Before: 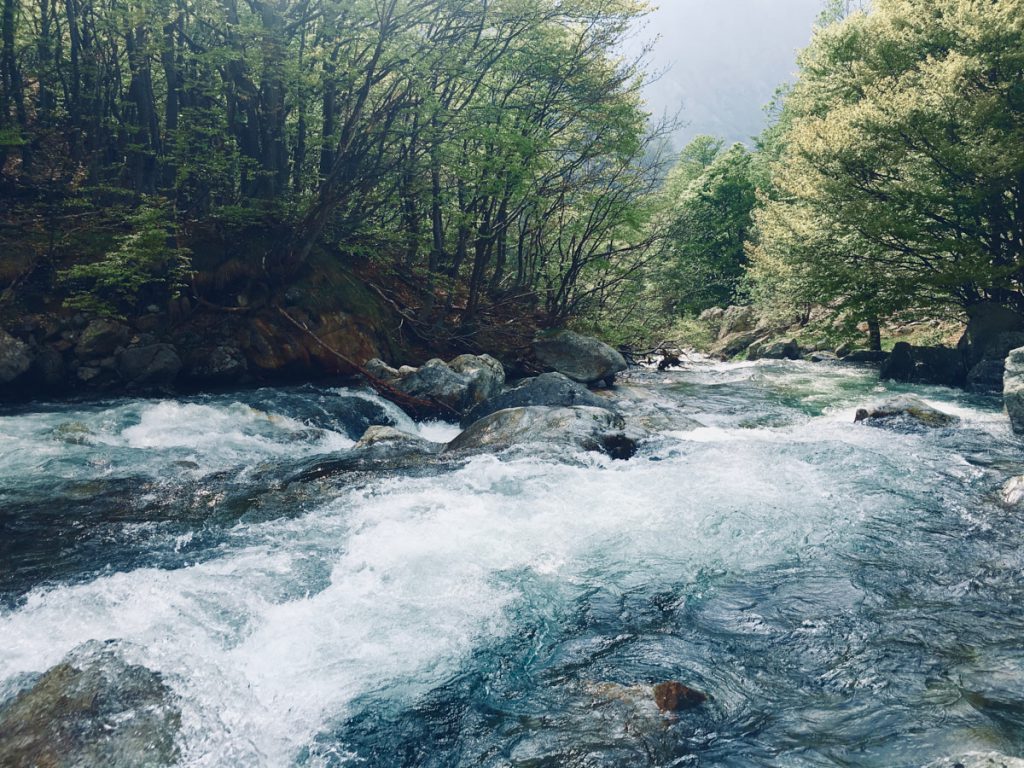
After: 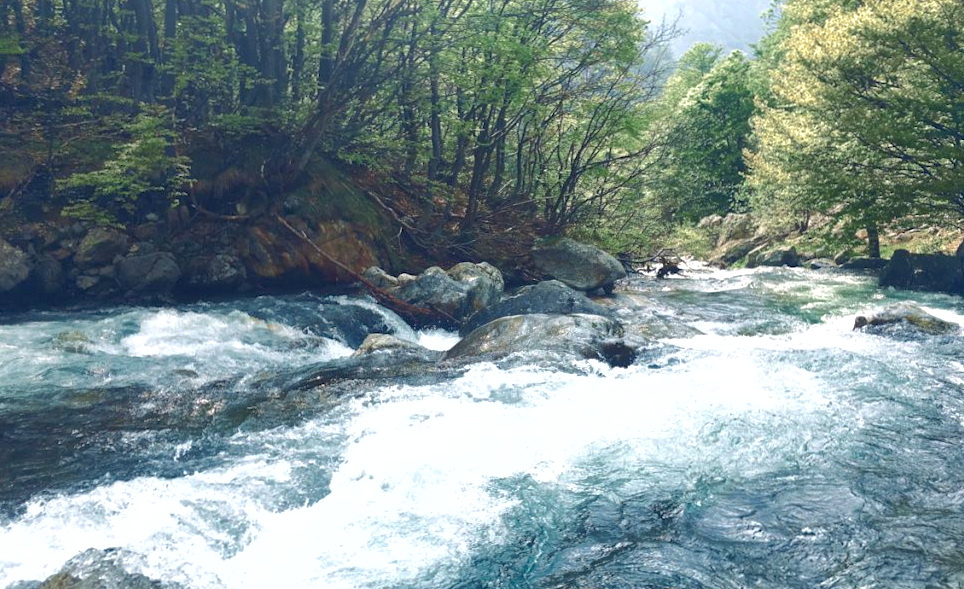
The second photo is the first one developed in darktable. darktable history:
crop and rotate: angle 0.1°, top 11.909%, right 5.582%, bottom 11.17%
exposure: exposure 0.611 EV, compensate exposure bias true, compensate highlight preservation false
shadows and highlights: on, module defaults
